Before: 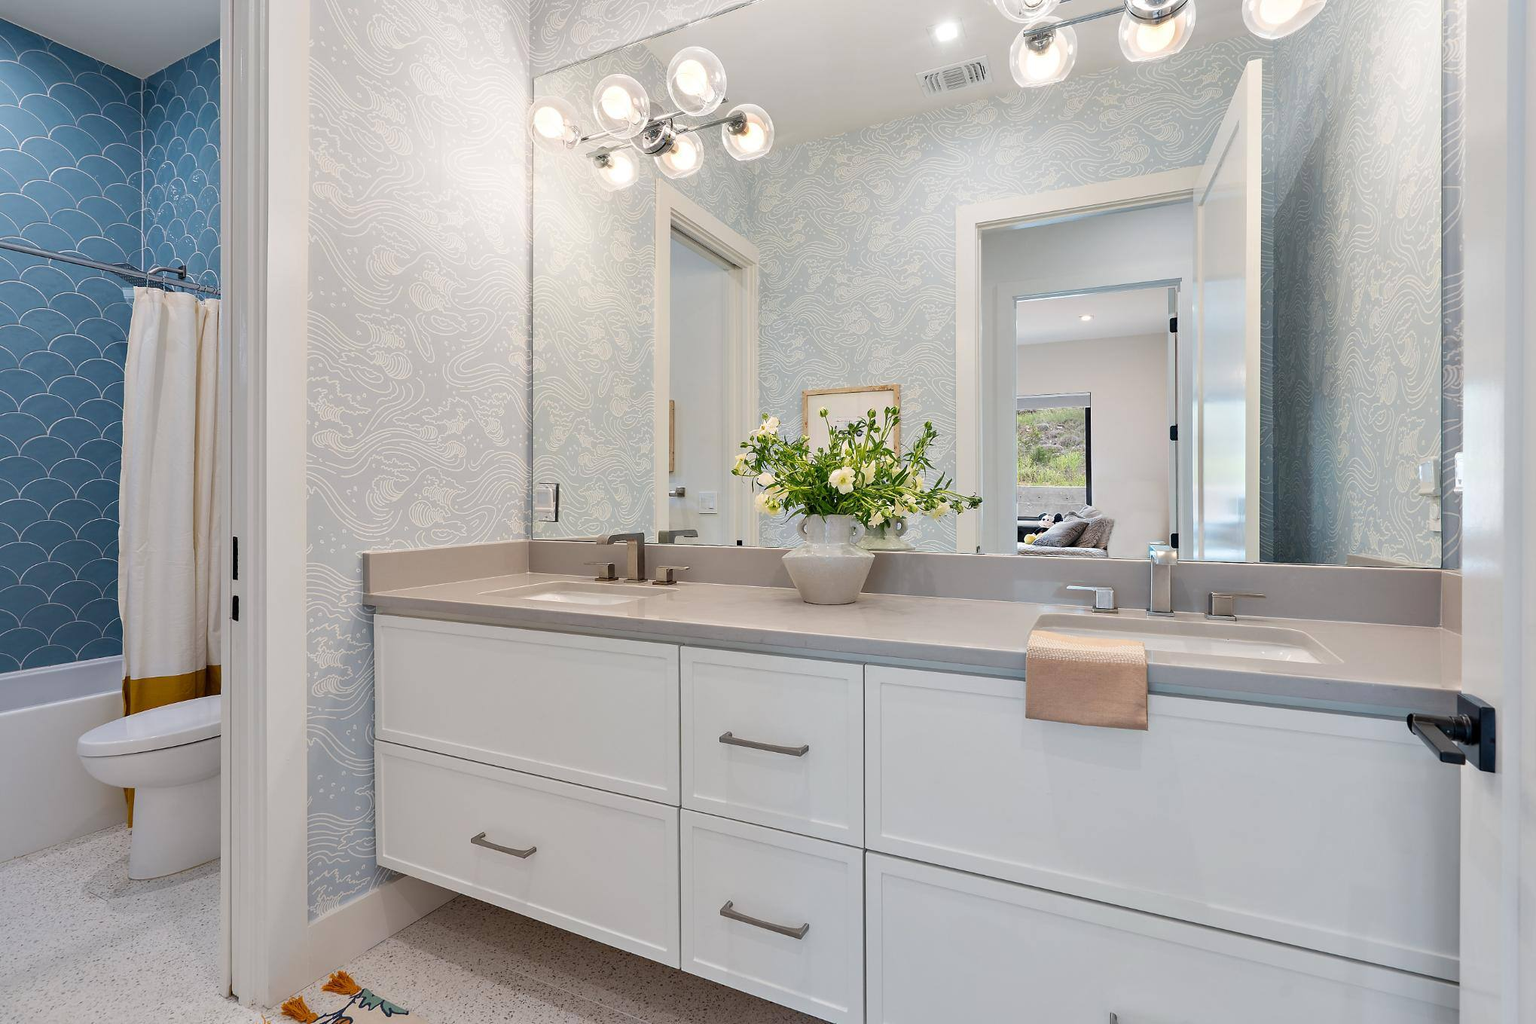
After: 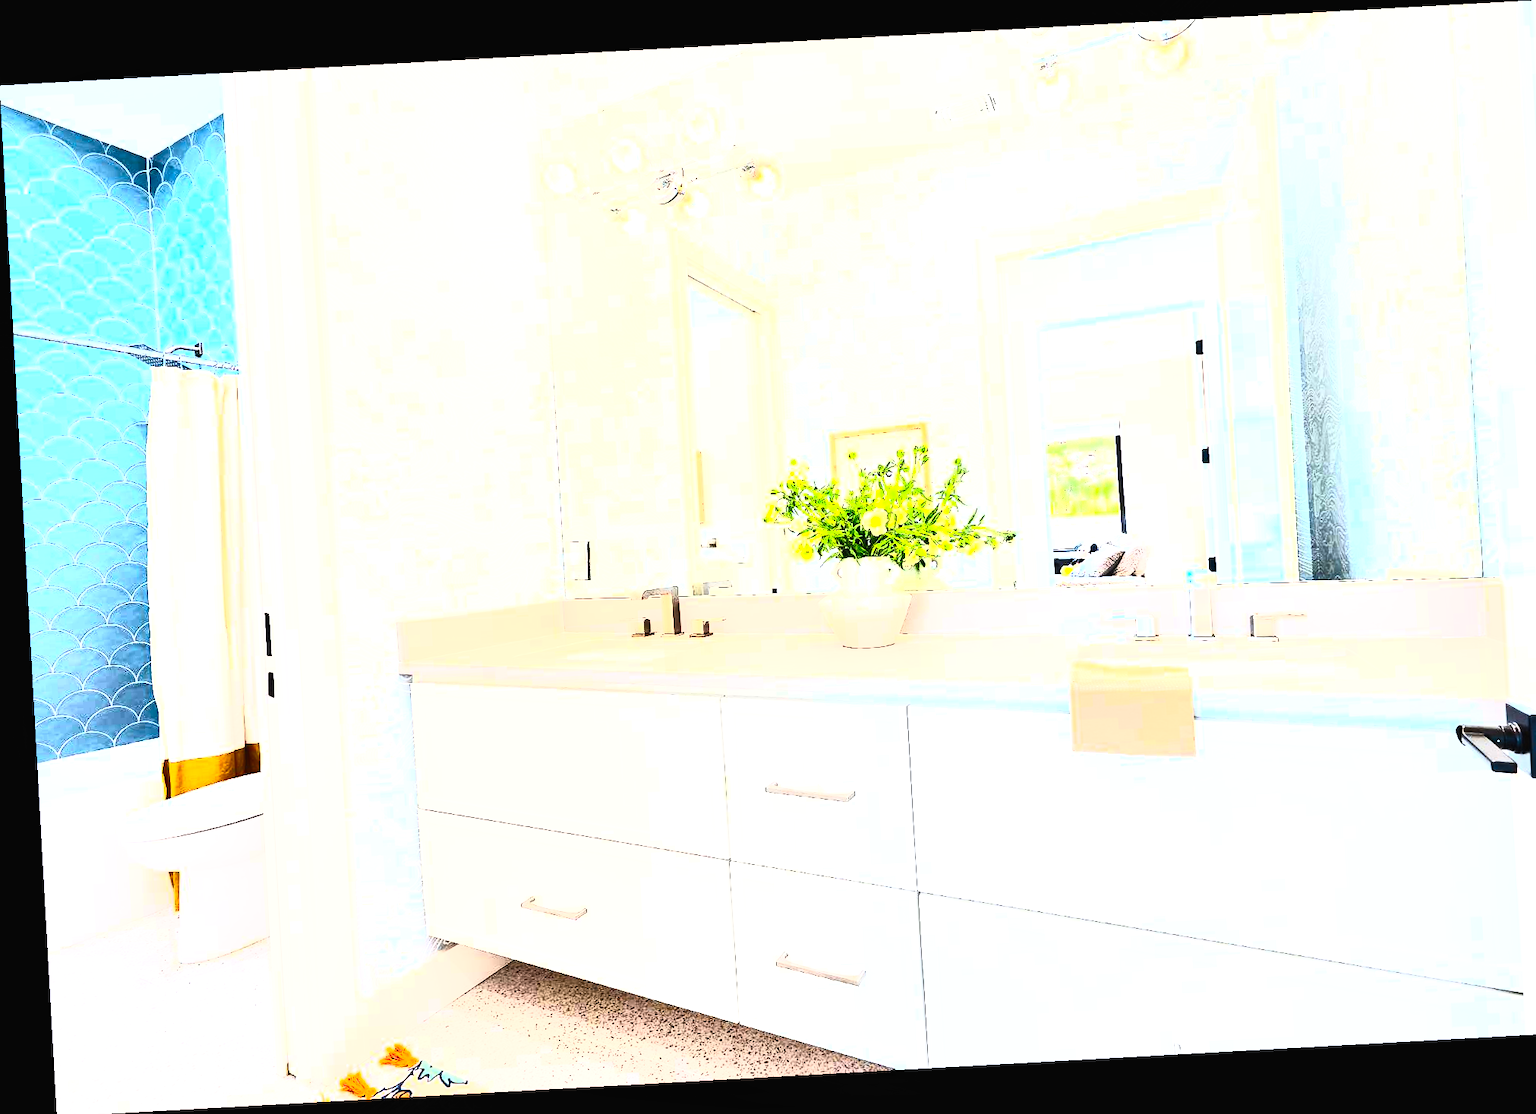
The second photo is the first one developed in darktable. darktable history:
rotate and perspective: rotation -3.18°, automatic cropping off
contrast equalizer: y [[0.5, 0.5, 0.478, 0.5, 0.5, 0.5], [0.5 ×6], [0.5 ×6], [0 ×6], [0 ×6]]
contrast brightness saturation: contrast 0.83, brightness 0.59, saturation 0.59
local contrast: mode bilateral grid, contrast 25, coarseness 60, detail 151%, midtone range 0.2
crop: right 4.126%, bottom 0.031%
tone equalizer: -8 EV -1.08 EV, -7 EV -1.01 EV, -6 EV -0.867 EV, -5 EV -0.578 EV, -3 EV 0.578 EV, -2 EV 0.867 EV, -1 EV 1.01 EV, +0 EV 1.08 EV, edges refinement/feathering 500, mask exposure compensation -1.57 EV, preserve details no
exposure: black level correction 0, exposure 1.2 EV, compensate highlight preservation false
